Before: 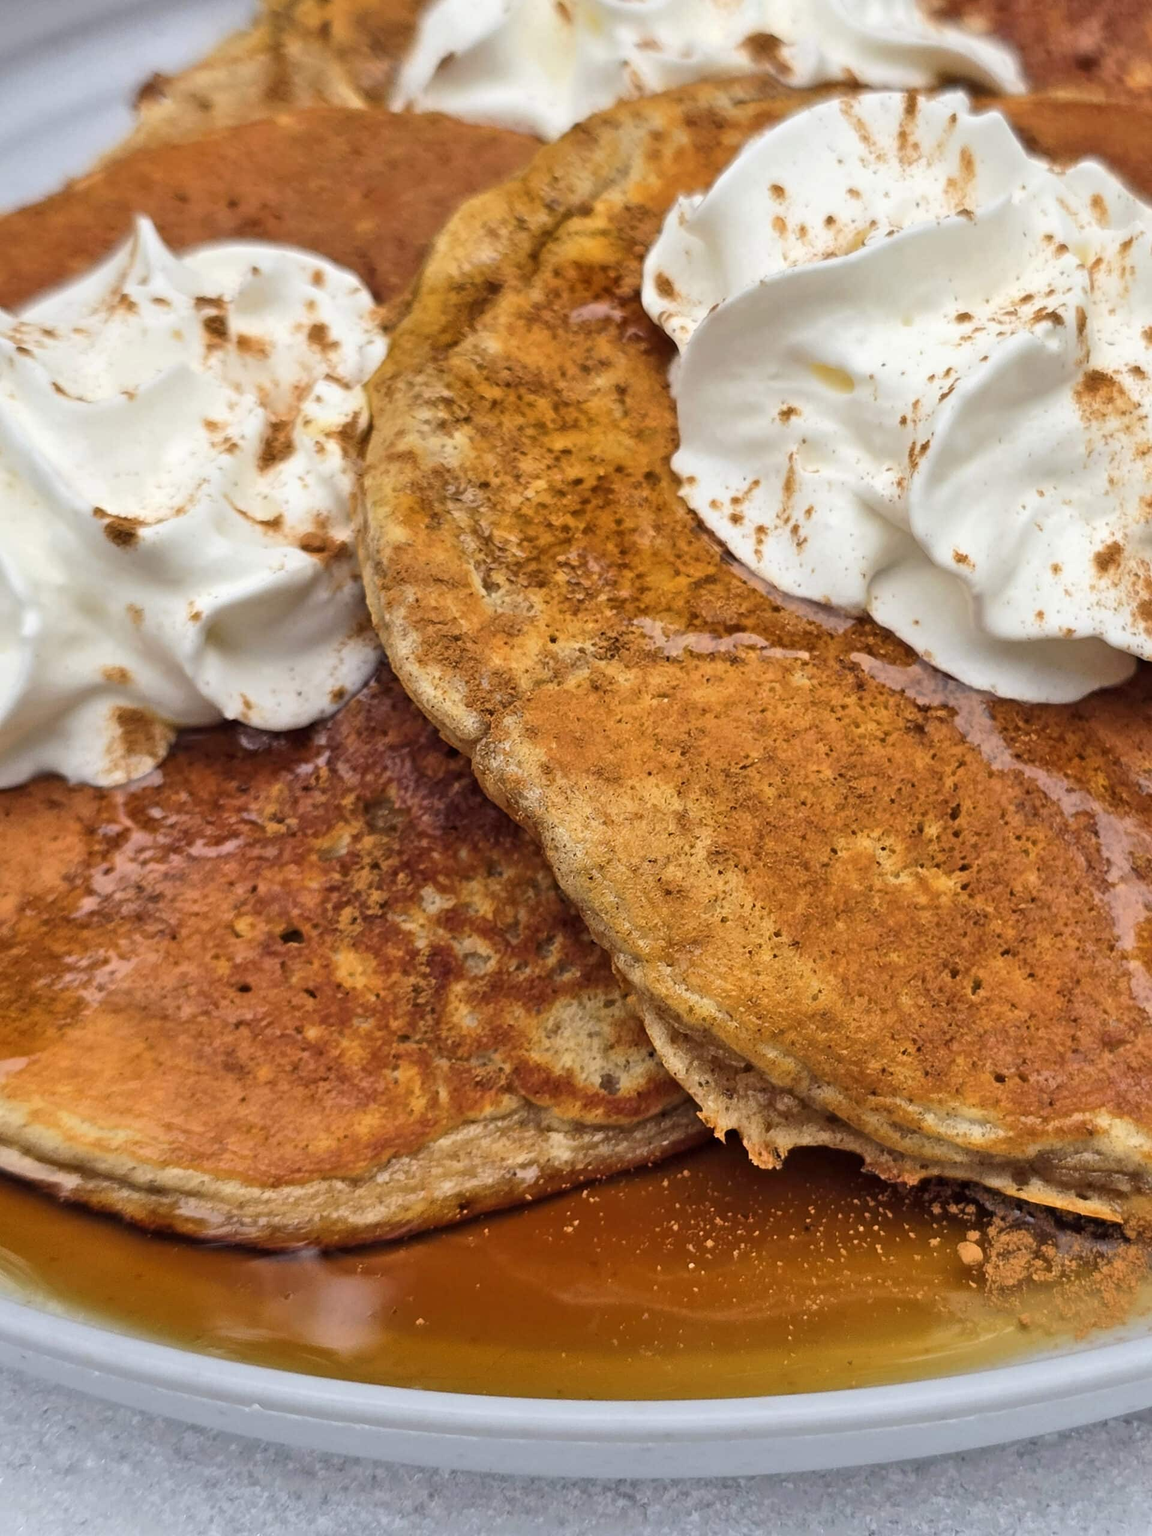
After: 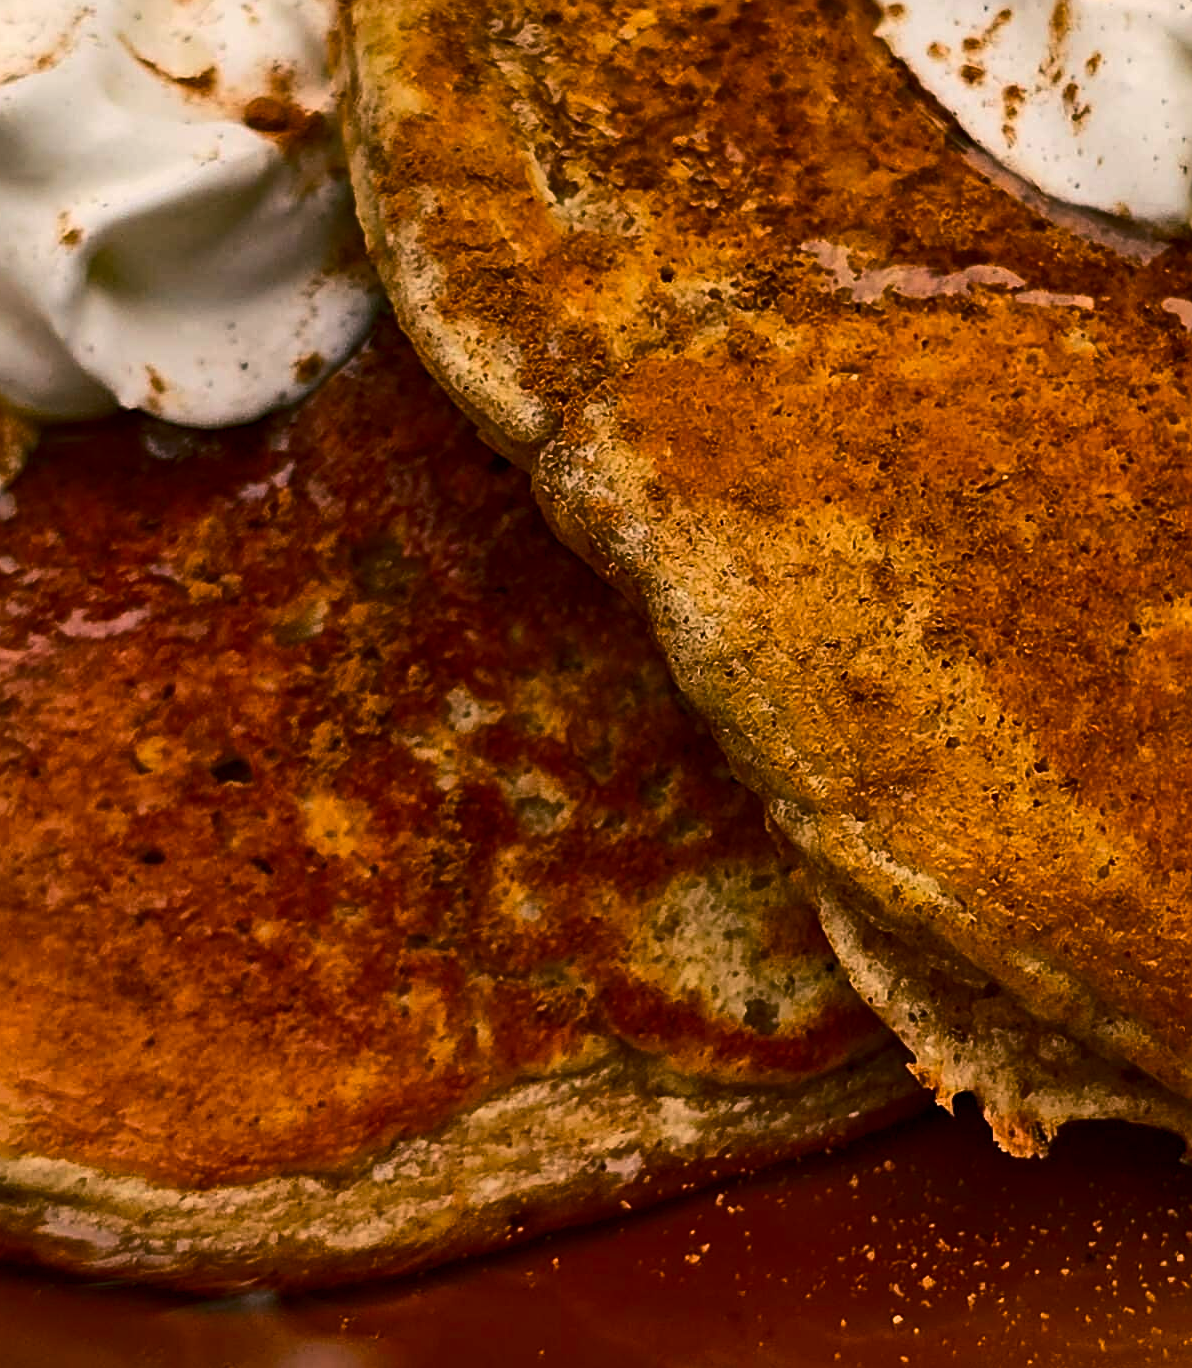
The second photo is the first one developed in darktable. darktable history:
contrast brightness saturation: contrast 0.118, brightness -0.121, saturation 0.2
sharpen: on, module defaults
crop: left 13.307%, top 30.869%, right 24.578%, bottom 15.662%
color balance rgb: shadows lift › chroma 11.512%, shadows lift › hue 134.35°, highlights gain › chroma 3.062%, highlights gain › hue 60.16°, perceptual saturation grading › global saturation 20%, perceptual saturation grading › highlights -25.894%, perceptual saturation grading › shadows 24.049%, perceptual brilliance grading › highlights 3.275%, perceptual brilliance grading › mid-tones -17.511%, perceptual brilliance grading › shadows -41.136%, contrast -10.378%
